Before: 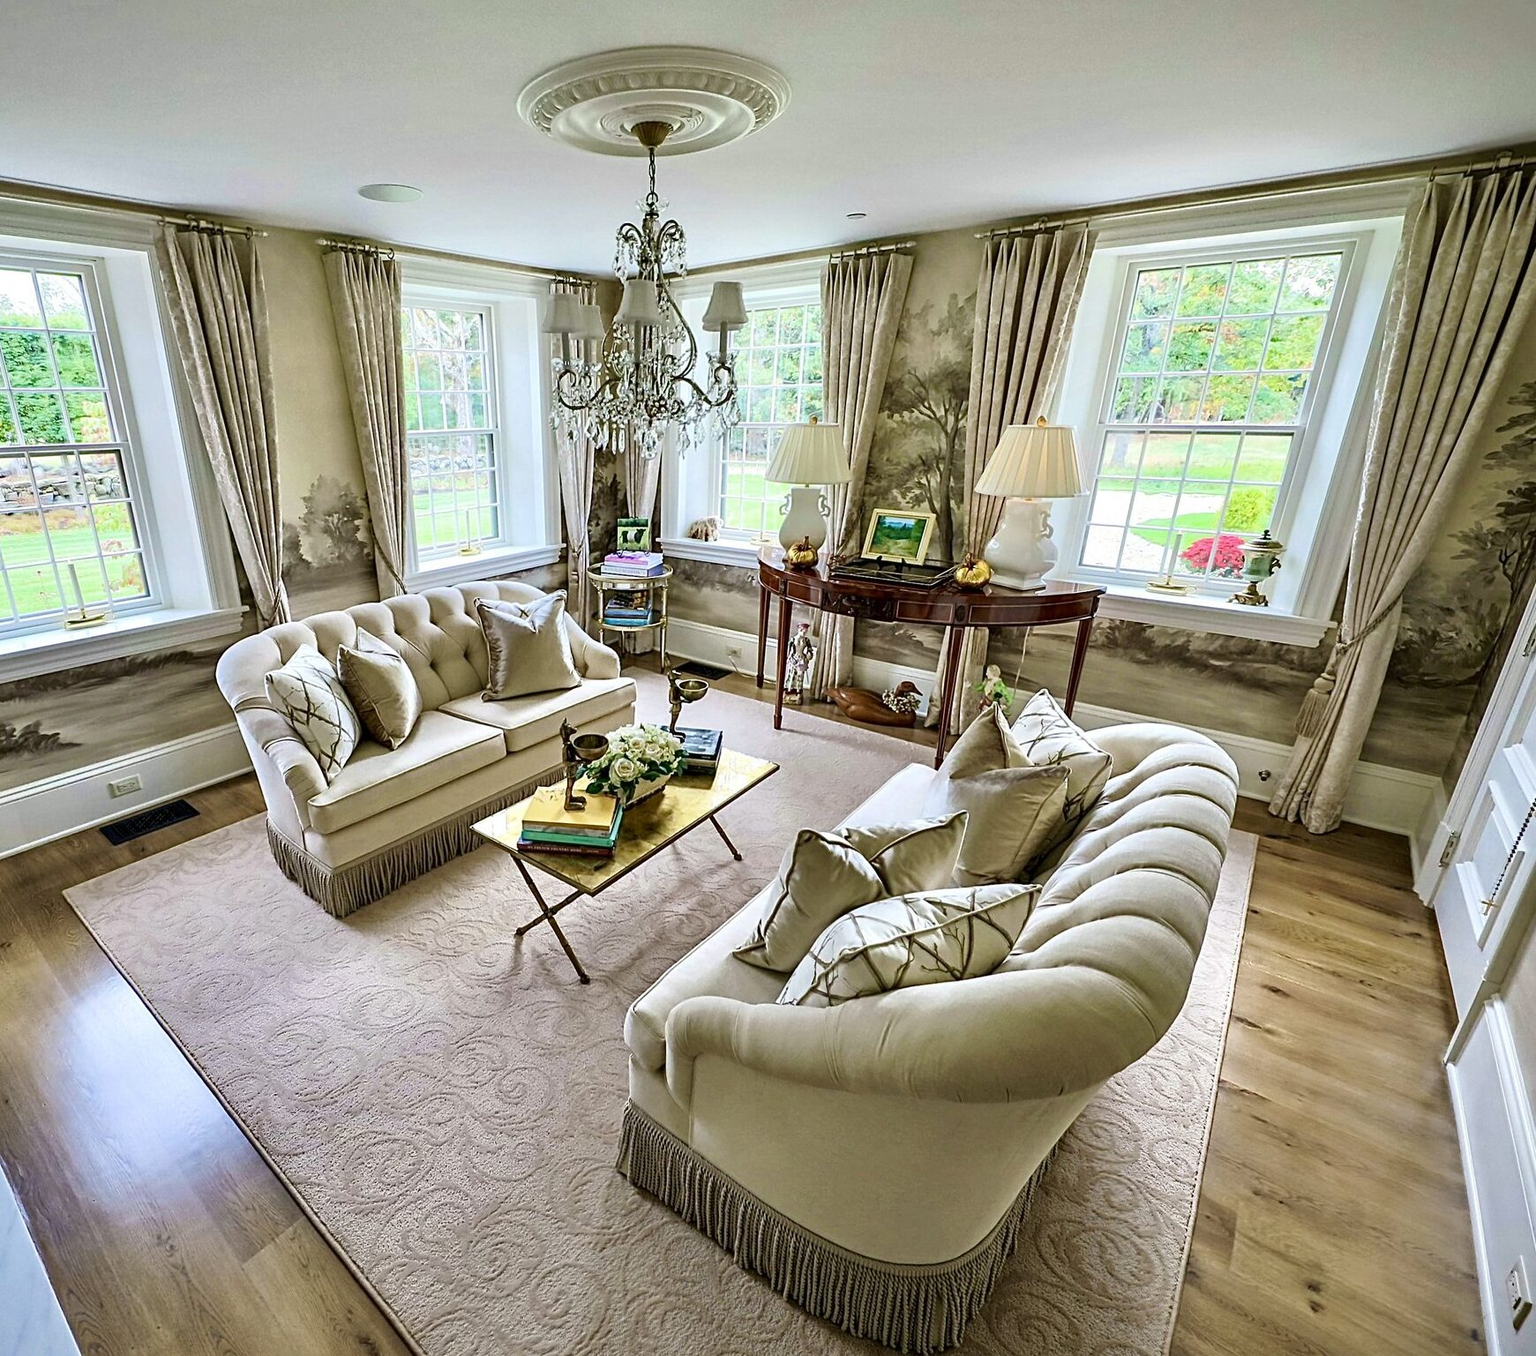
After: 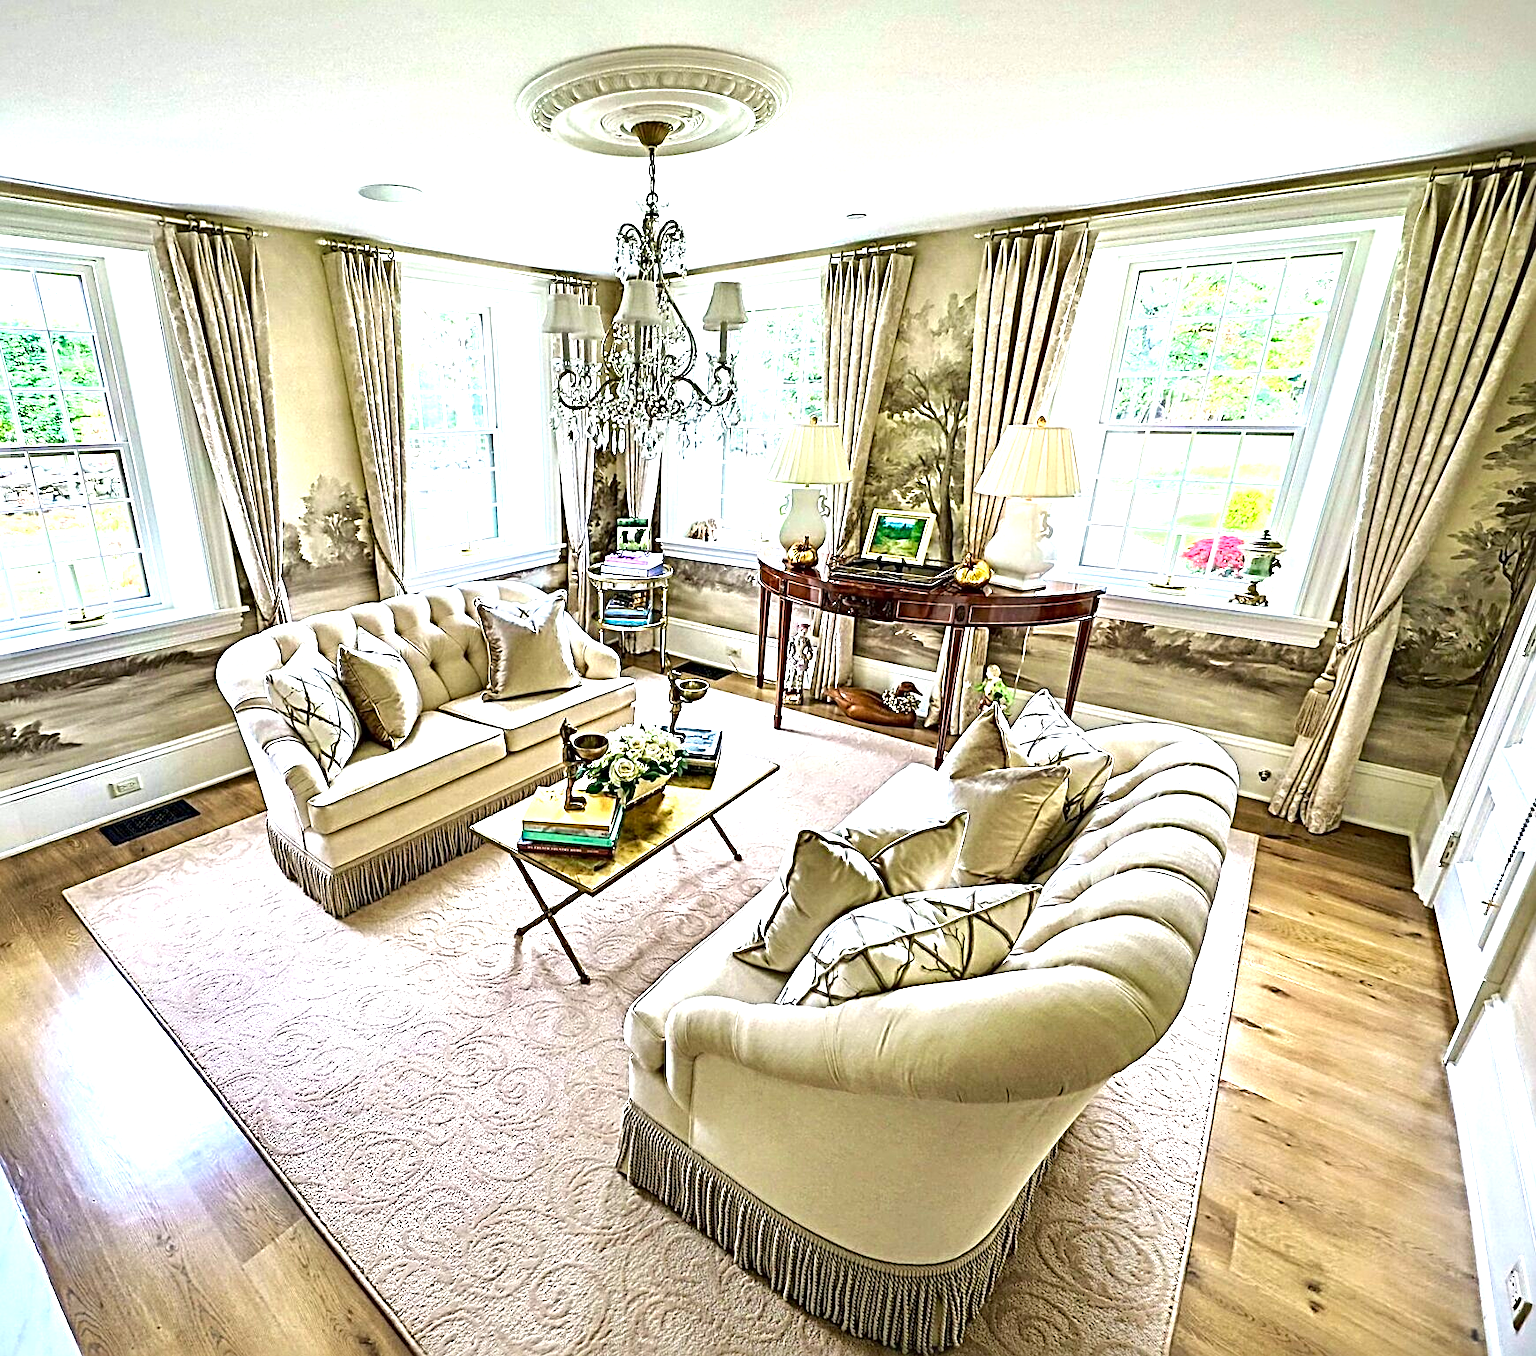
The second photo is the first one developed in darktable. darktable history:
exposure: black level correction 0, exposure 1.1 EV, compensate highlight preservation false
sharpen: radius 4.832
tone equalizer: edges refinement/feathering 500, mask exposure compensation -1.57 EV, preserve details no
contrast brightness saturation: saturation -0.032
